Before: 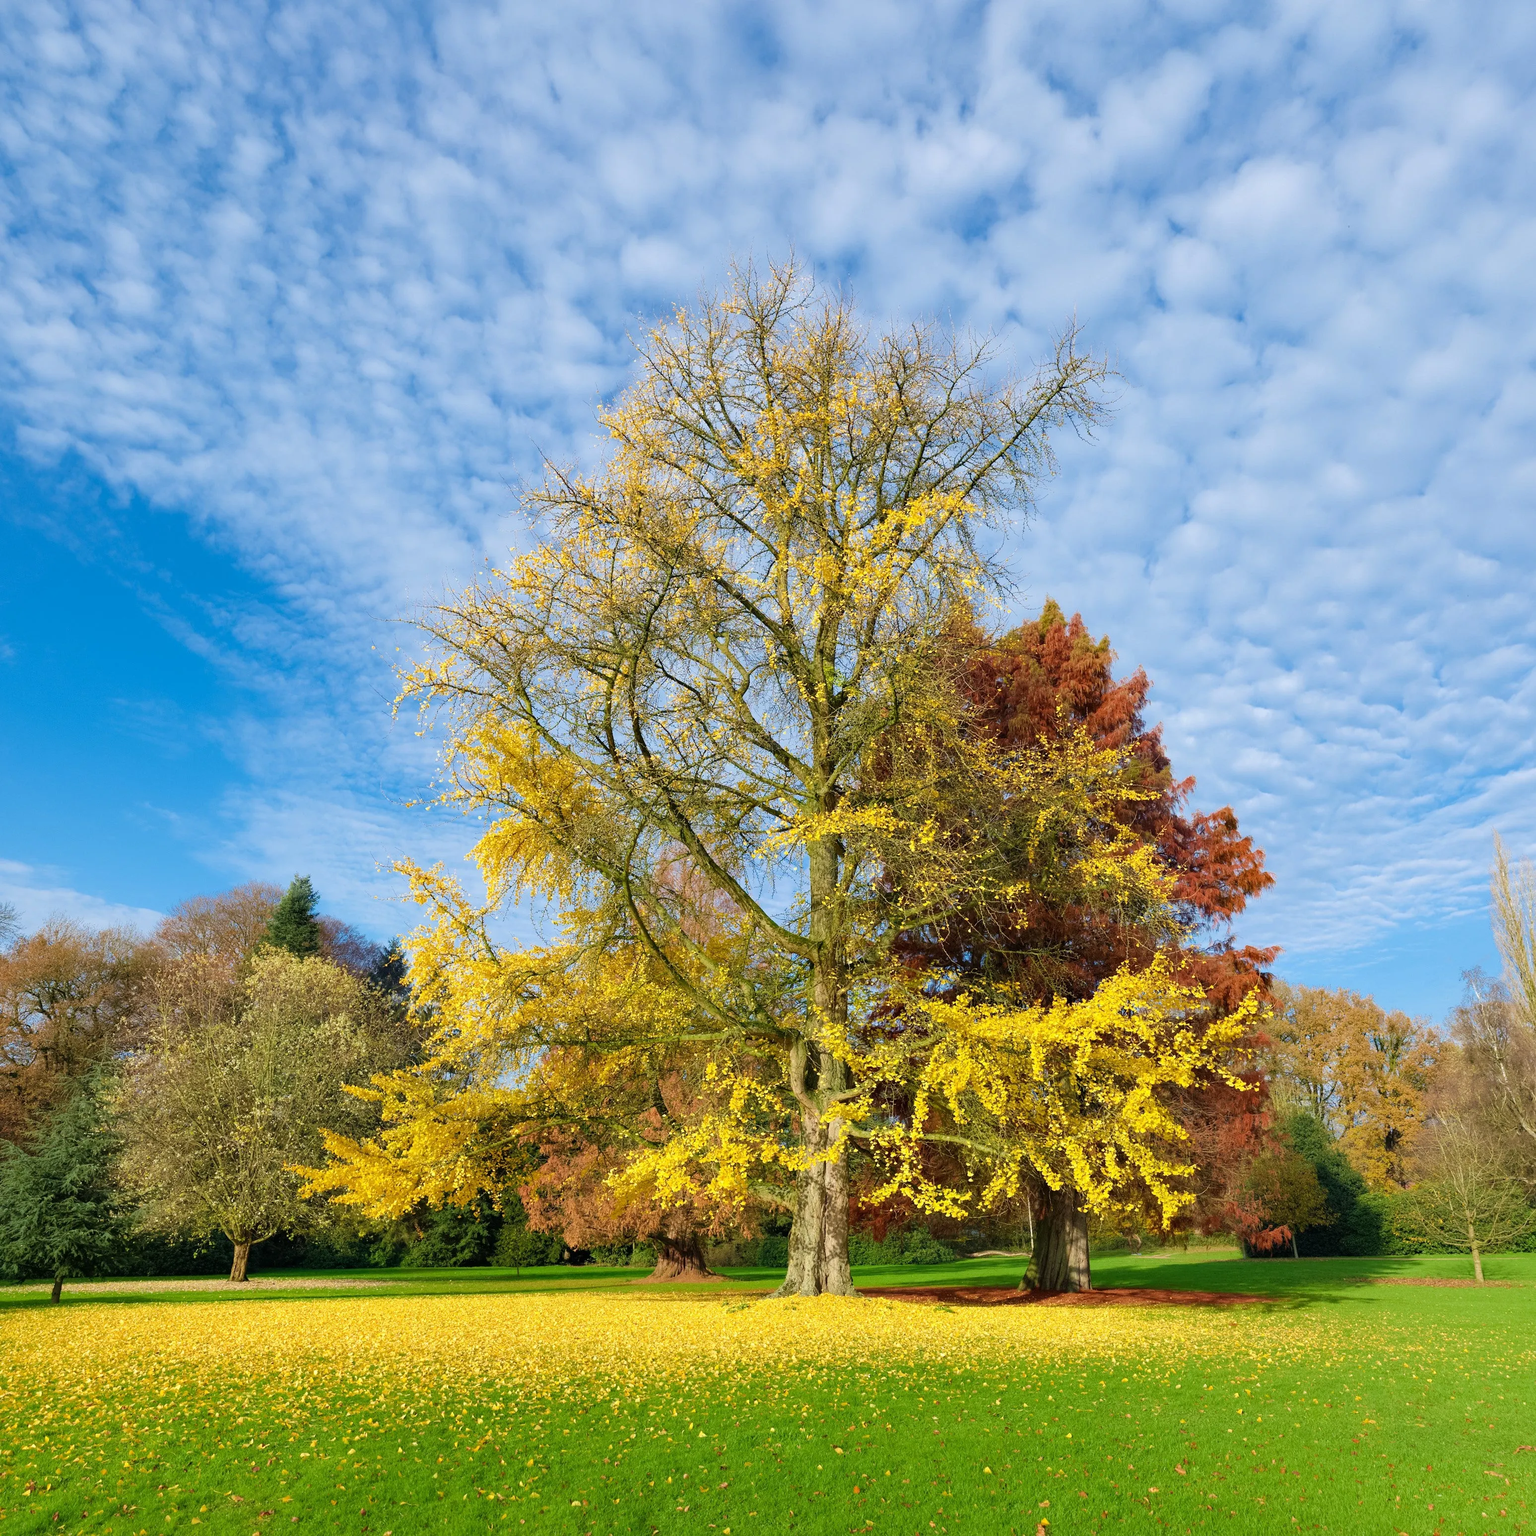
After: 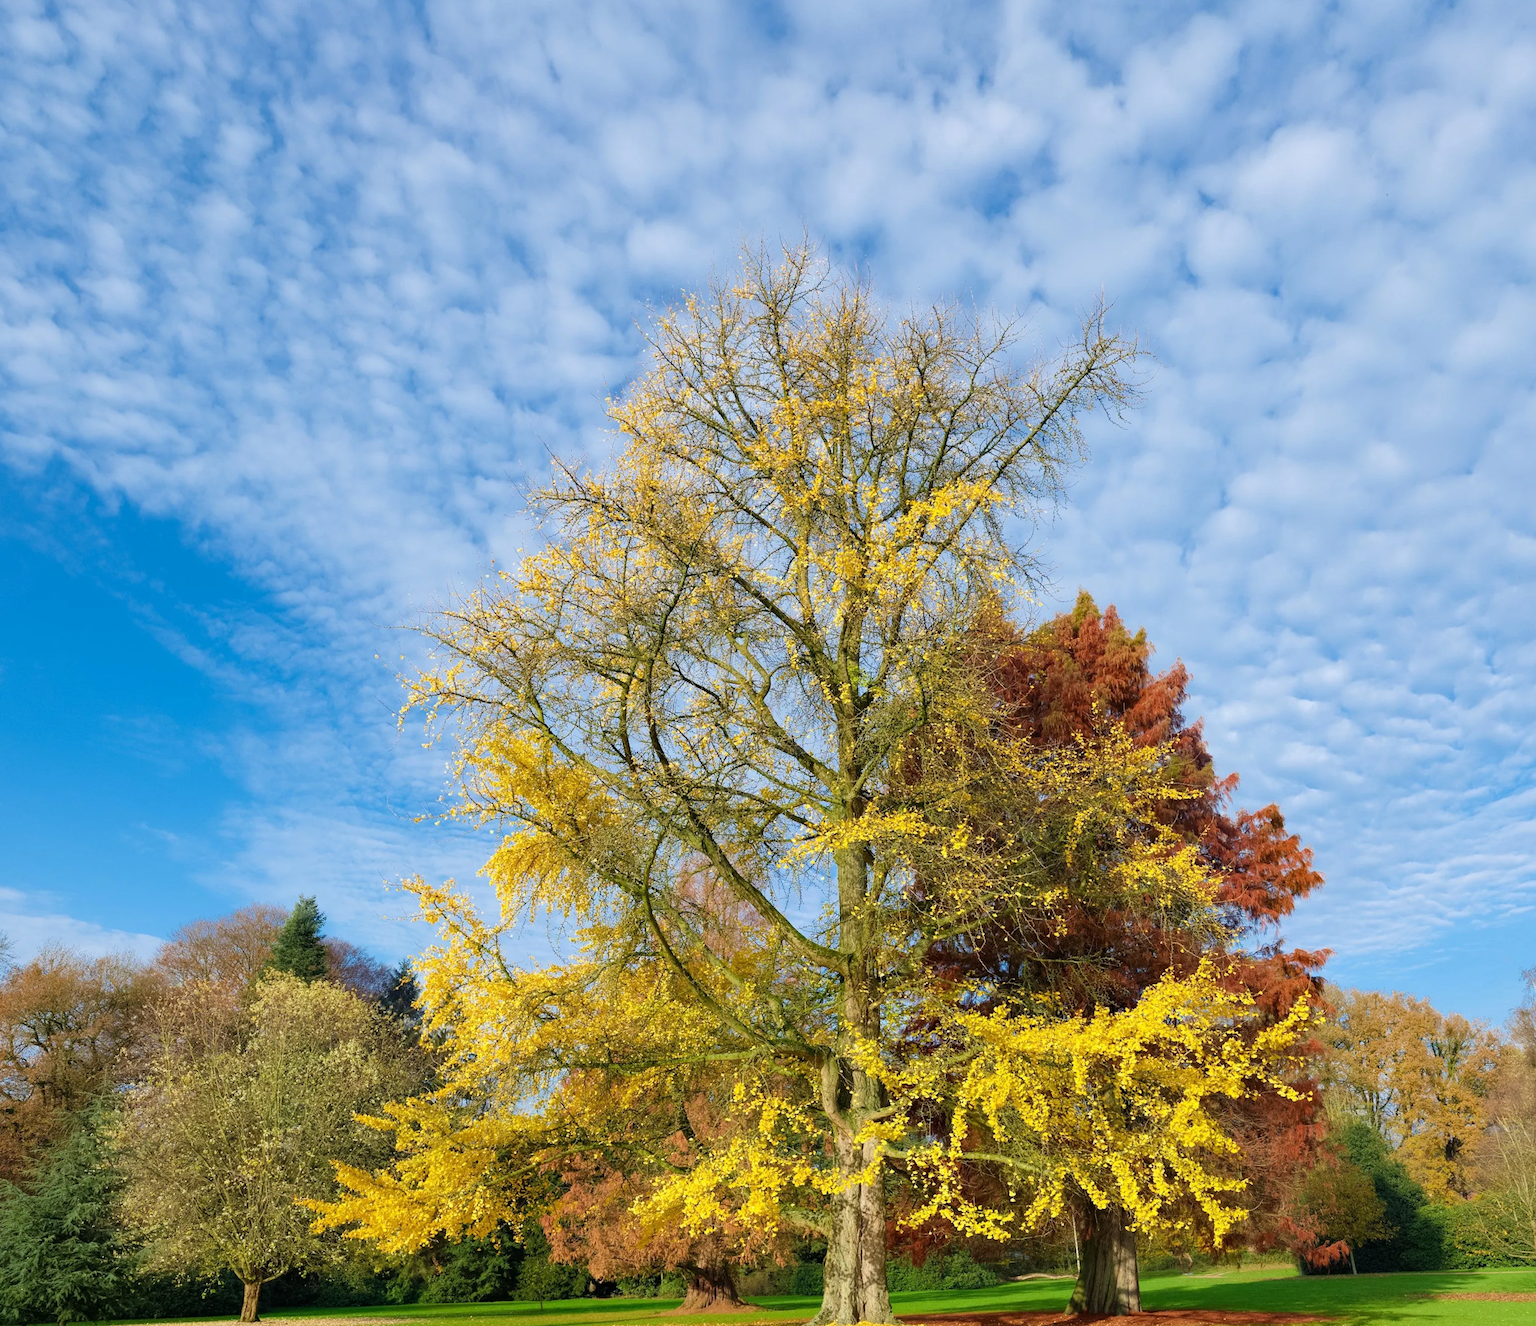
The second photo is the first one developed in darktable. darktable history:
crop and rotate: angle 0.2°, left 0.275%, right 3.127%, bottom 14.18%
rotate and perspective: rotation -1°, crop left 0.011, crop right 0.989, crop top 0.025, crop bottom 0.975
